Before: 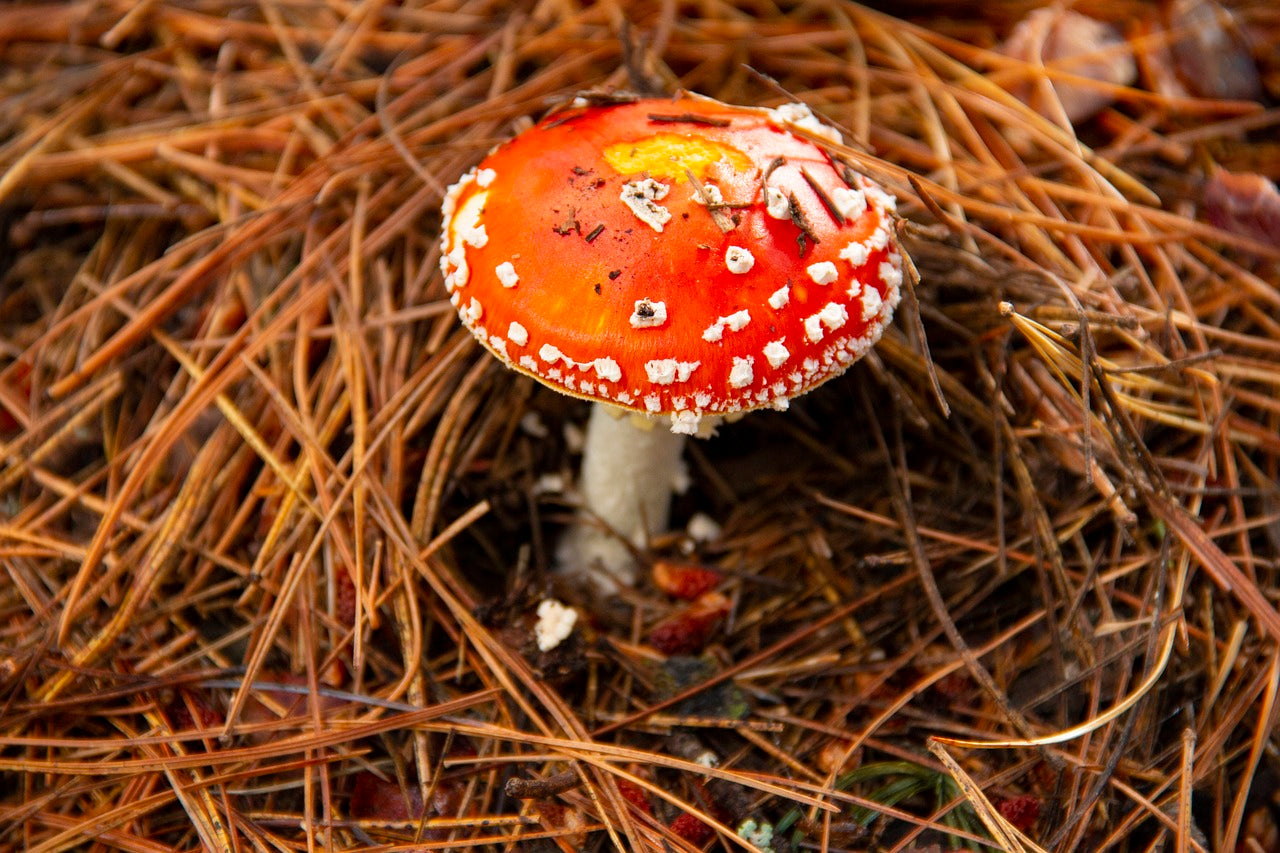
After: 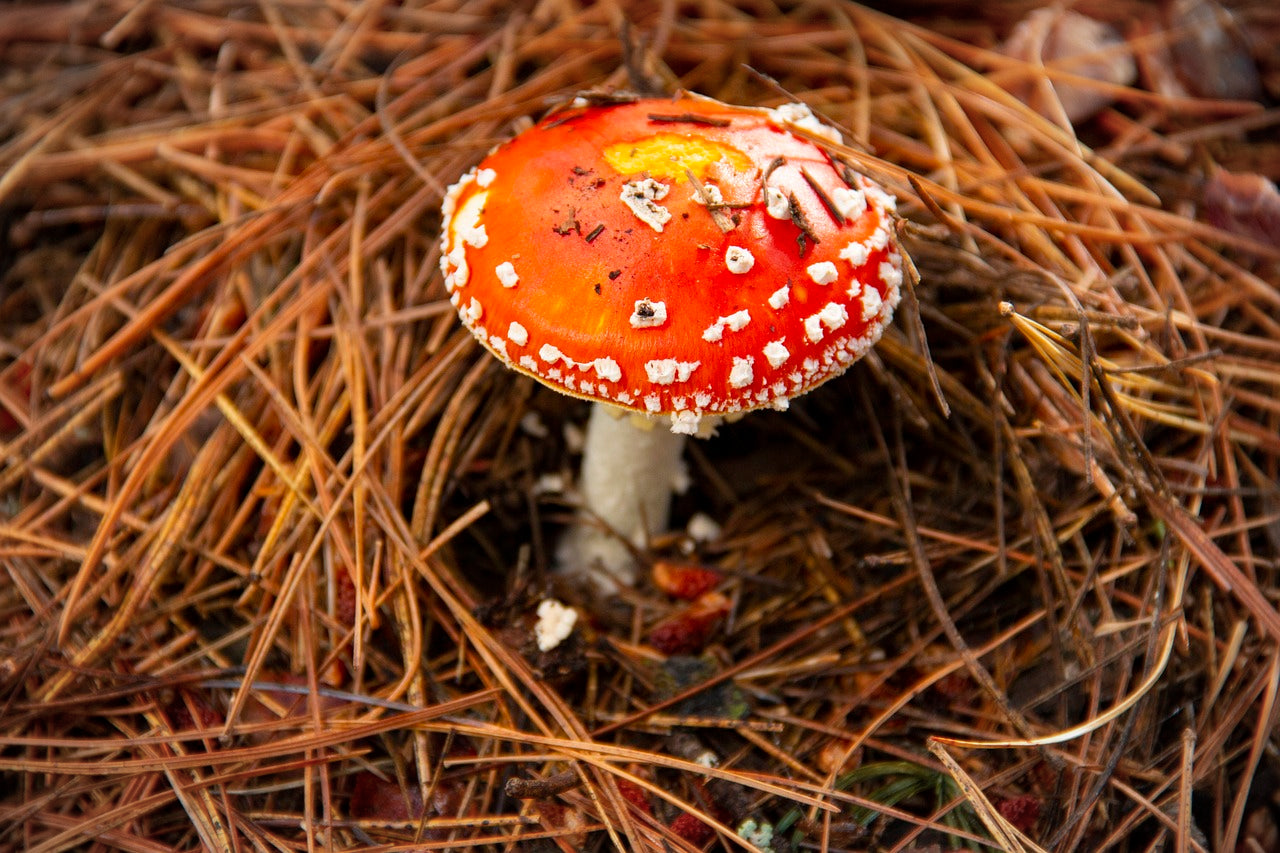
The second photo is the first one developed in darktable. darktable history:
vignetting: fall-off radius 101%, width/height ratio 1.34, unbound false
